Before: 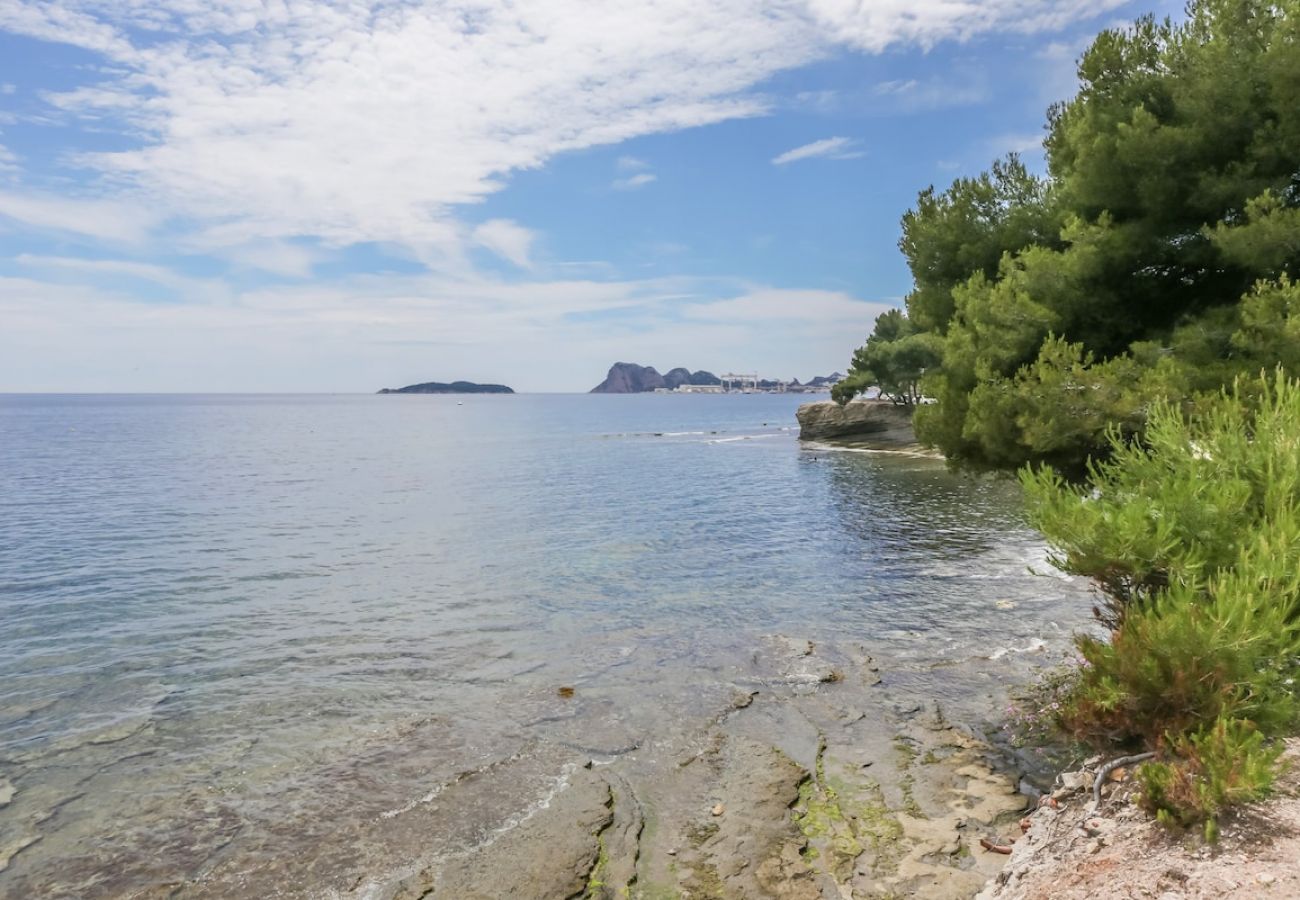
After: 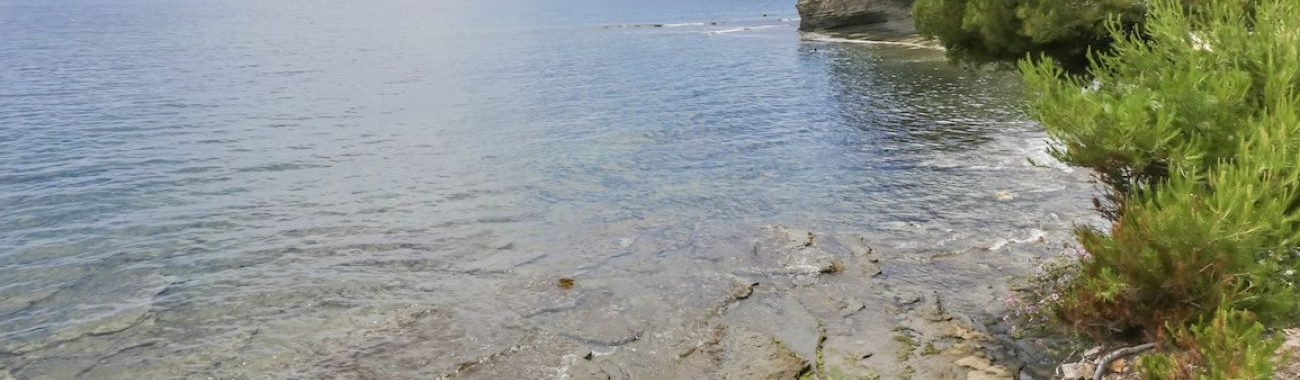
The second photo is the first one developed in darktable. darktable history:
crop: top 45.464%, bottom 12.262%
